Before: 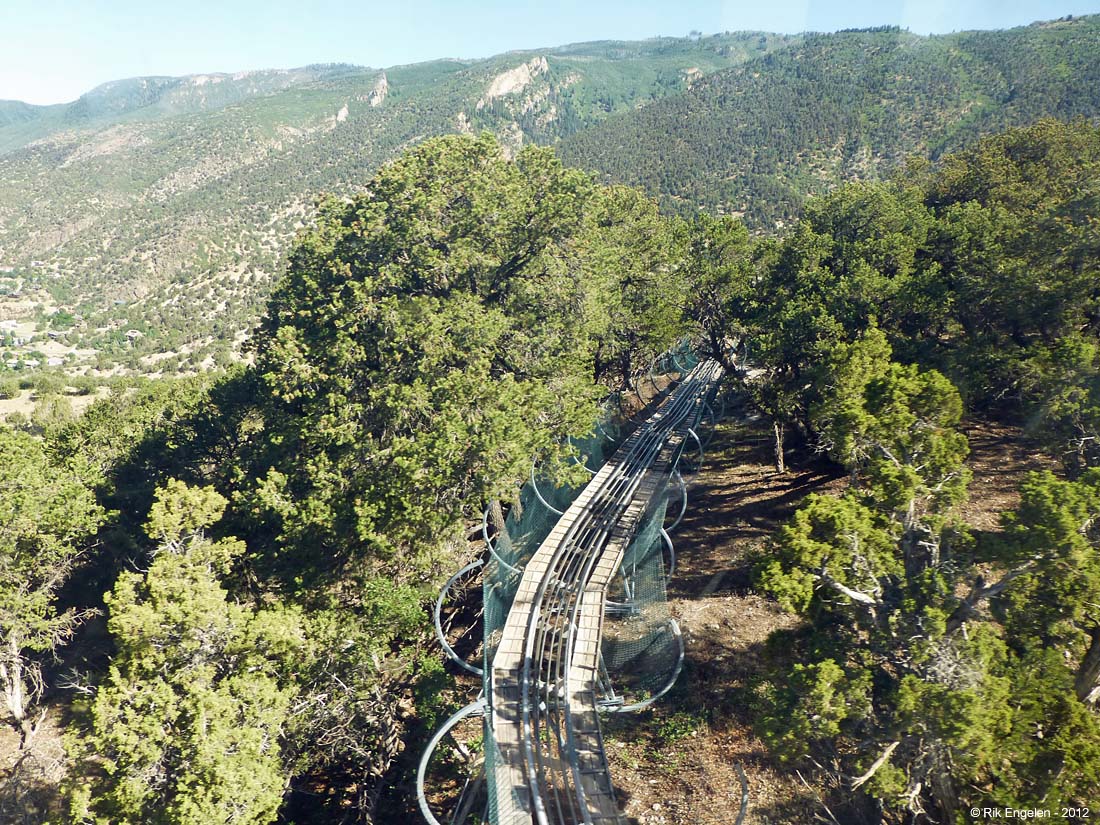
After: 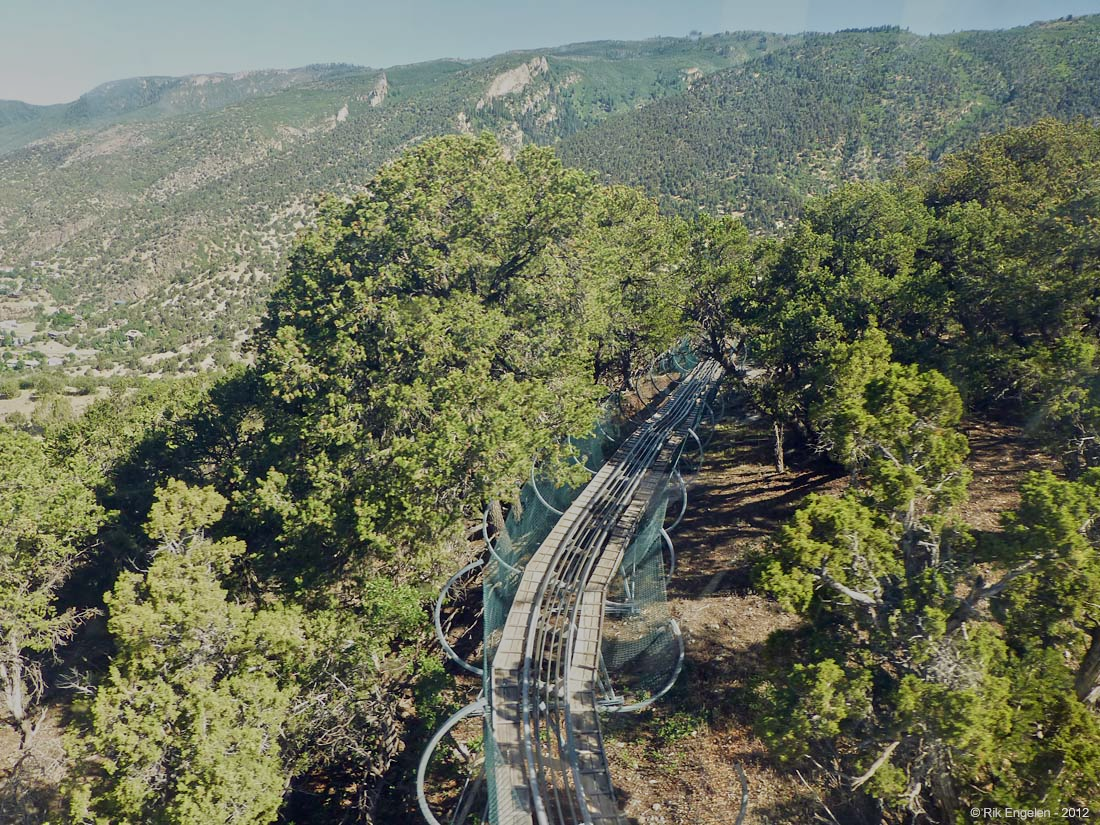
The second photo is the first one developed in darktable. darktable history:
tone equalizer: -8 EV -0.002 EV, -7 EV 0.005 EV, -6 EV -0.008 EV, -5 EV 0.007 EV, -4 EV -0.042 EV, -3 EV -0.233 EV, -2 EV -0.662 EV, -1 EV -0.983 EV, +0 EV -0.969 EV, smoothing diameter 2%, edges refinement/feathering 20, mask exposure compensation -1.57 EV, filter diffusion 5
contrast brightness saturation: contrast 0.05
